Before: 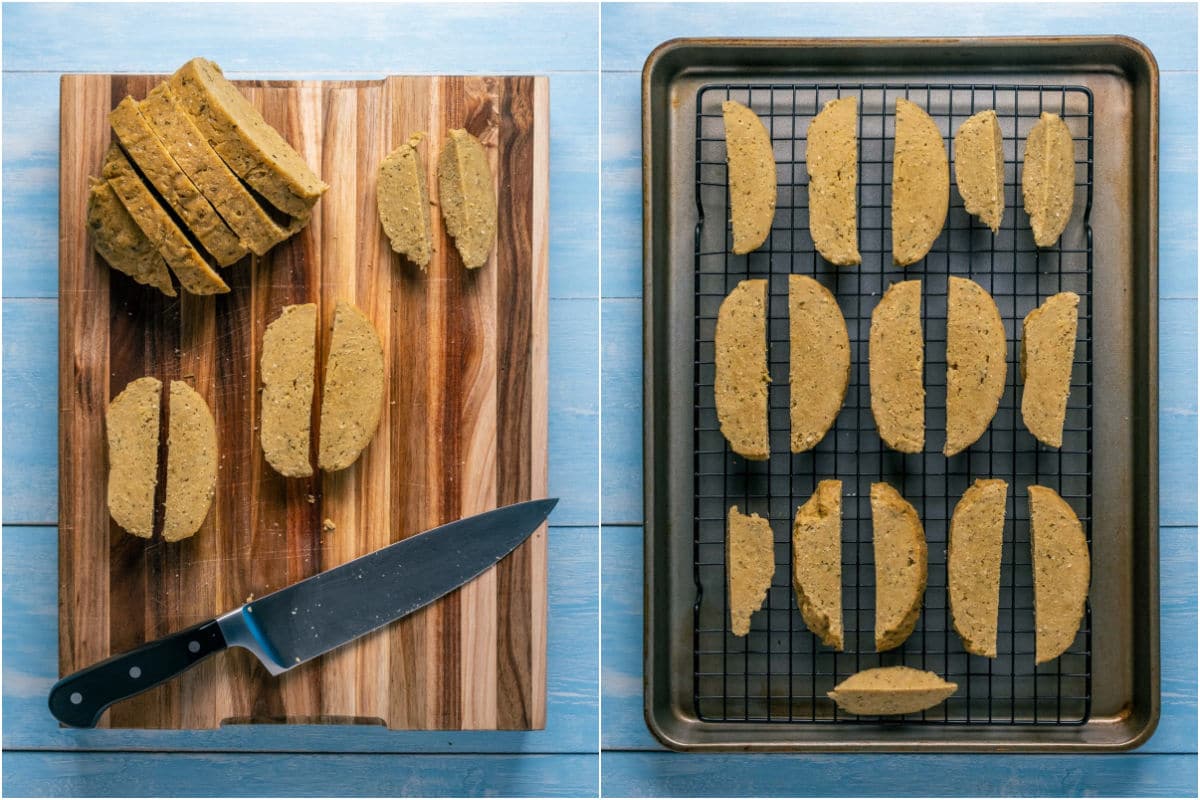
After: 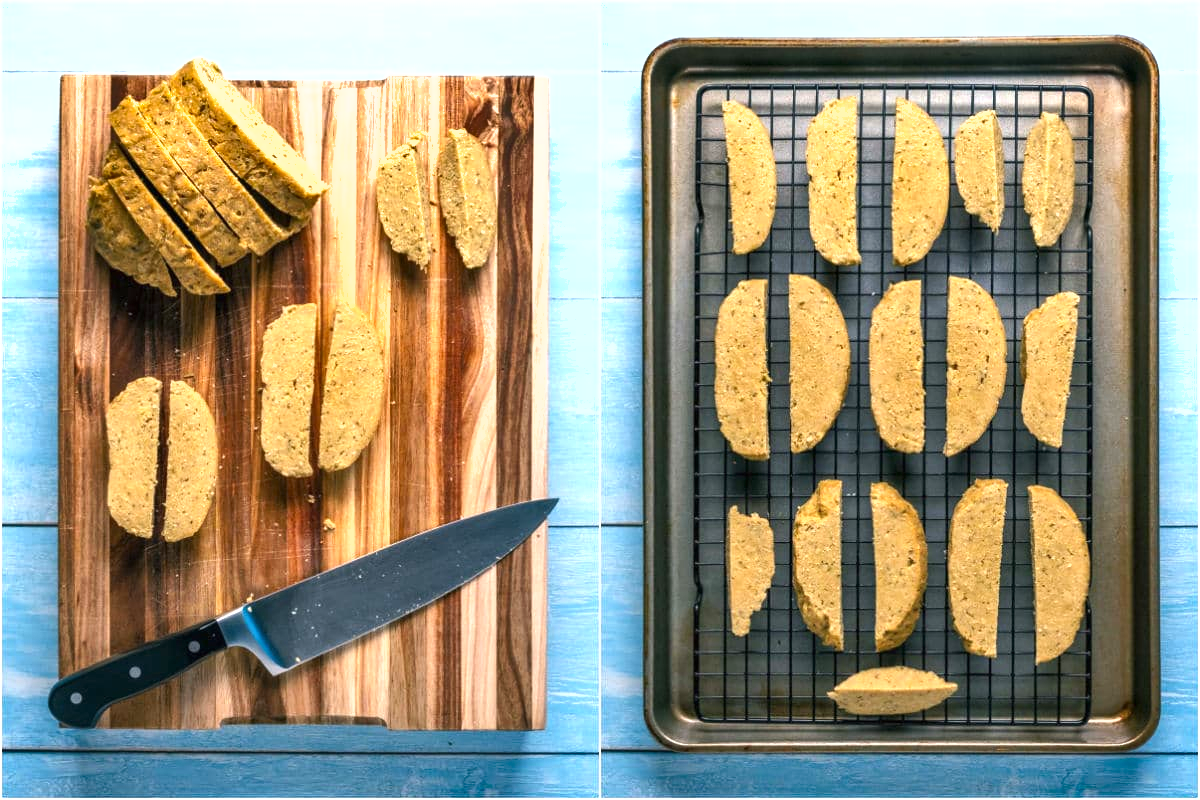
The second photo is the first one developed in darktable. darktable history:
exposure: black level correction 0, exposure 1.001 EV, compensate highlight preservation false
tone curve: curves: ch0 [(0, 0) (0.003, 0.003) (0.011, 0.011) (0.025, 0.025) (0.044, 0.044) (0.069, 0.069) (0.1, 0.099) (0.136, 0.135) (0.177, 0.177) (0.224, 0.224) (0.277, 0.276) (0.335, 0.334) (0.399, 0.398) (0.468, 0.467) (0.543, 0.547) (0.623, 0.626) (0.709, 0.712) (0.801, 0.802) (0.898, 0.898) (1, 1)], preserve colors none
shadows and highlights: shadows 25.28, highlights -48.07, soften with gaussian
tone equalizer: edges refinement/feathering 500, mask exposure compensation -1.57 EV, preserve details no
